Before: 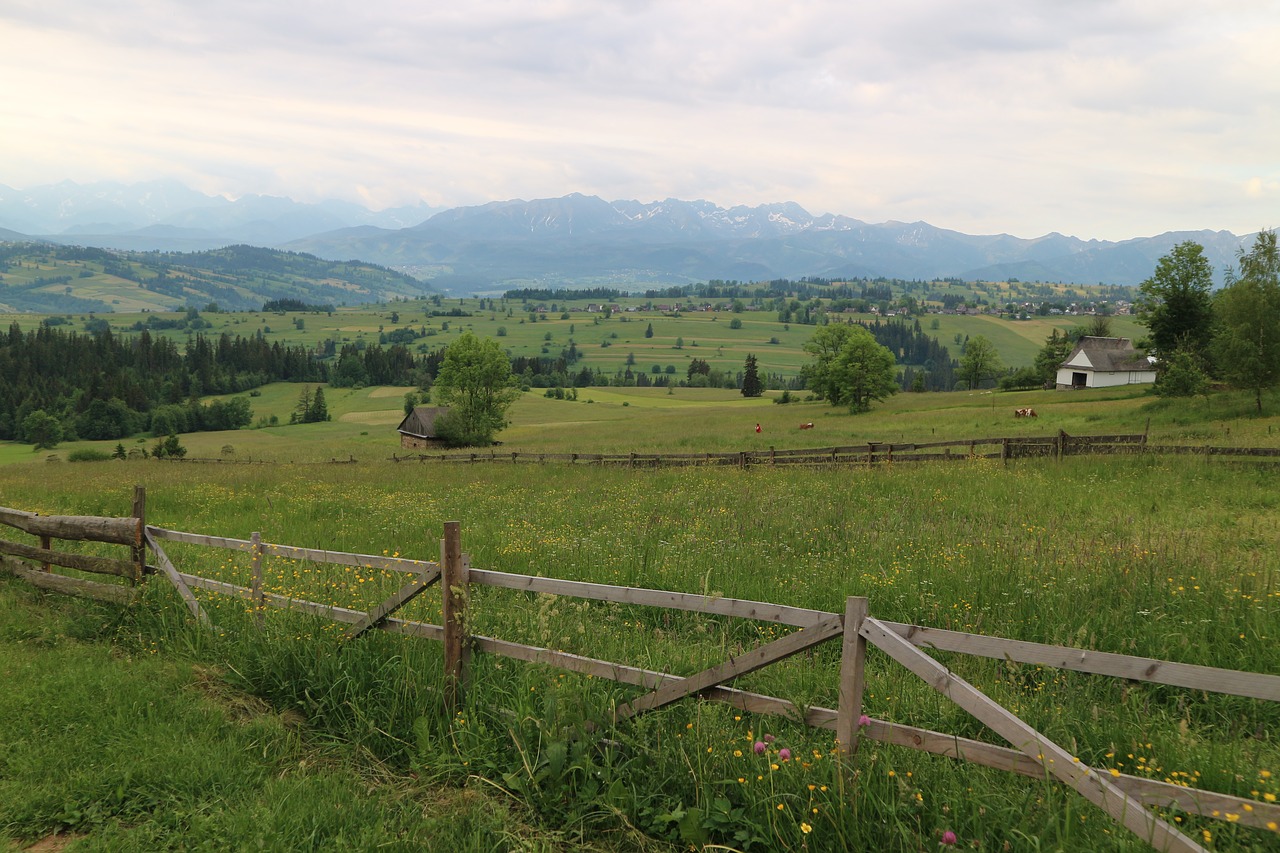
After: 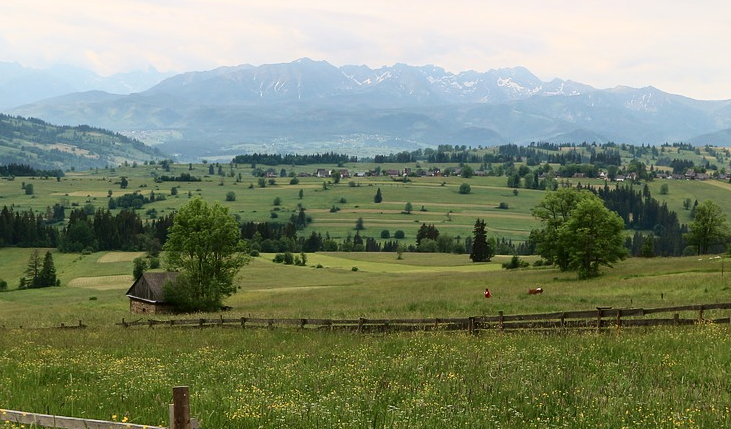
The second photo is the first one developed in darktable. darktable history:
crop: left 21.213%, top 15.928%, right 21.668%, bottom 33.712%
contrast brightness saturation: contrast 0.29
shadows and highlights: low approximation 0.01, soften with gaussian
